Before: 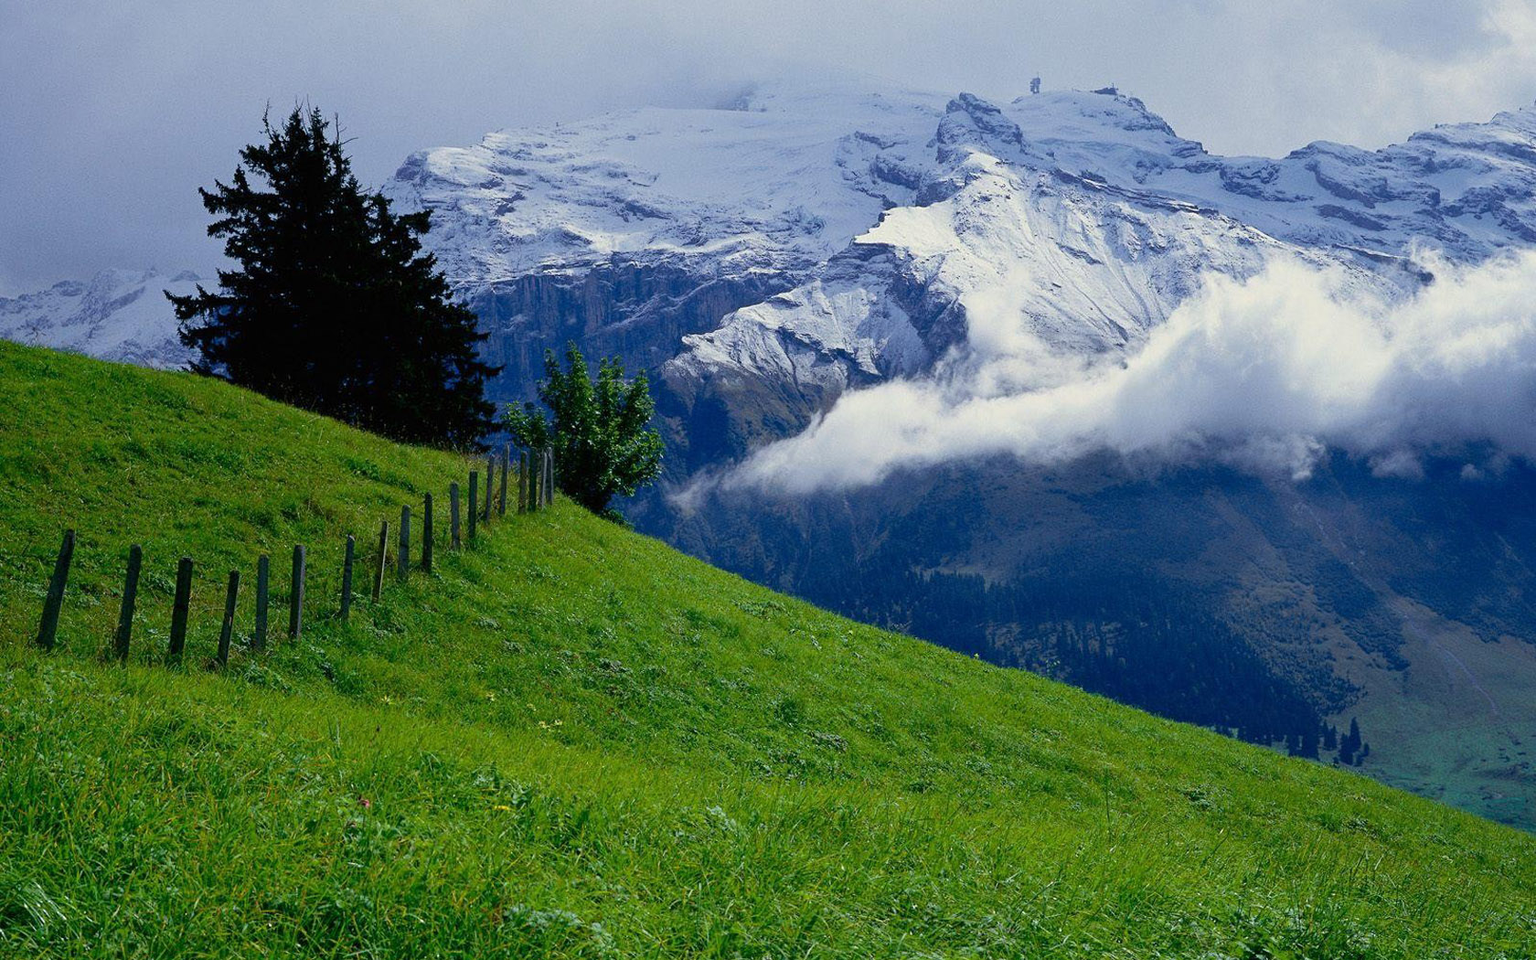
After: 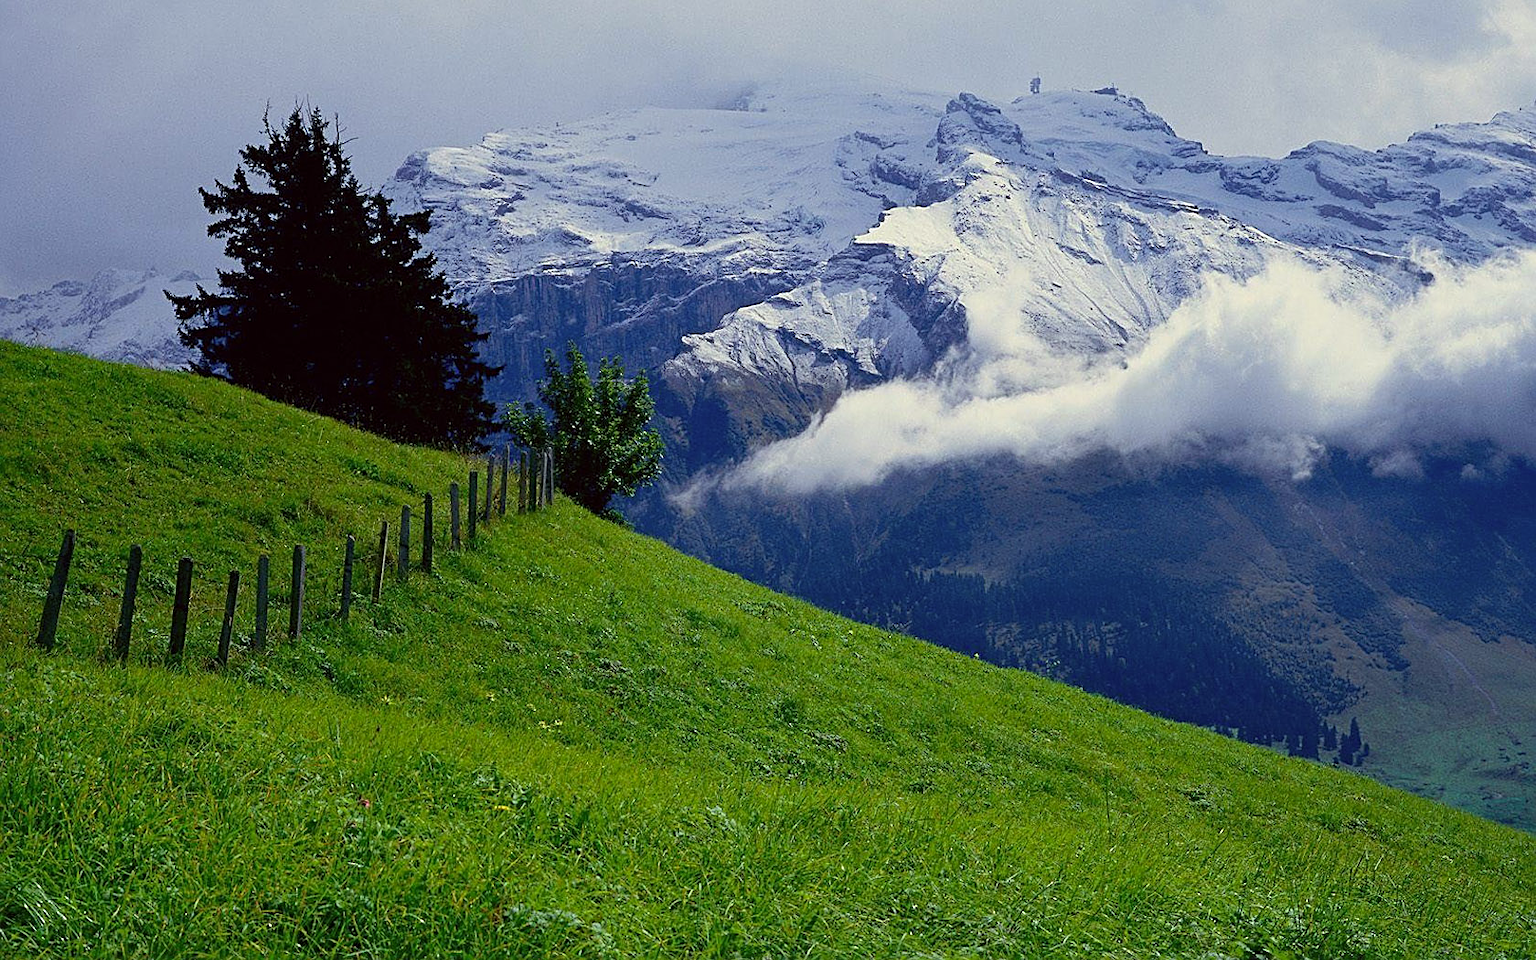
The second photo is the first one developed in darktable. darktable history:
color correction: highlights a* -0.95, highlights b* 4.5, shadows a* 3.55
sharpen: on, module defaults
